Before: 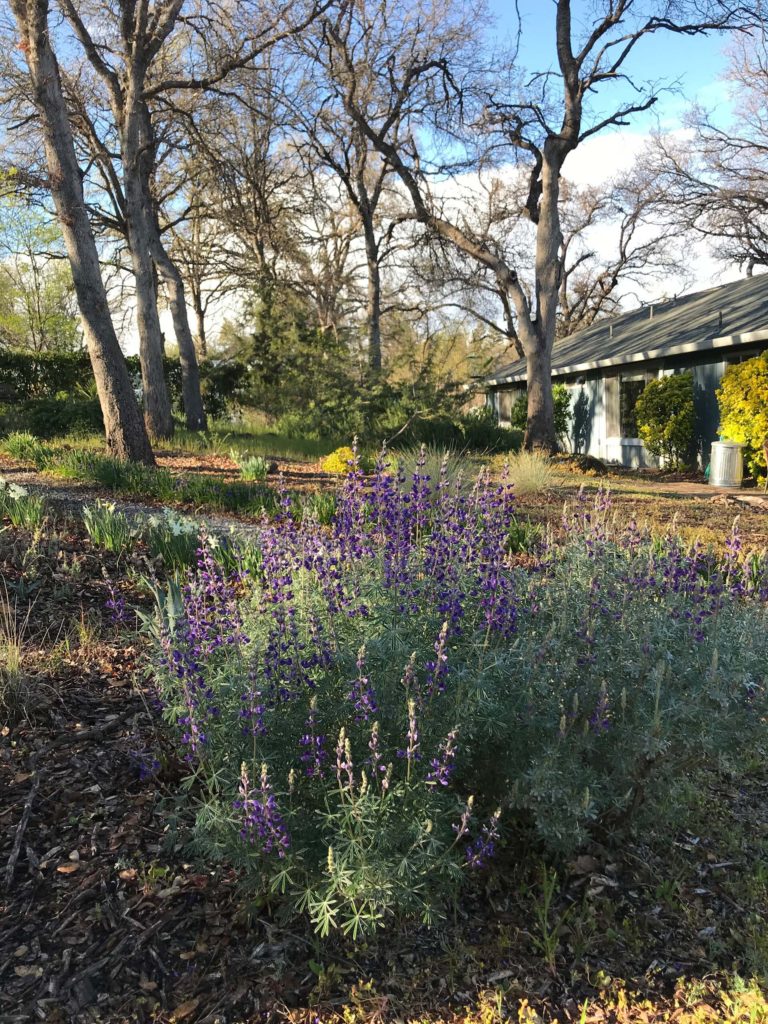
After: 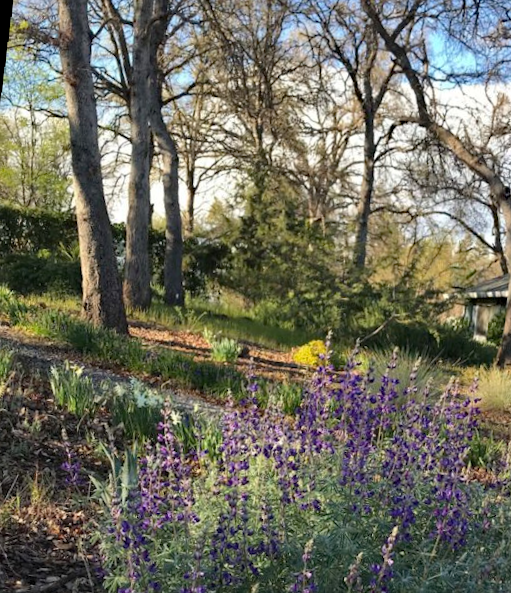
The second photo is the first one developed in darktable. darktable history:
crop and rotate: angle -4.99°, left 2.122%, top 6.945%, right 27.566%, bottom 30.519%
rotate and perspective: rotation 2.27°, automatic cropping off
haze removal: strength 0.29, distance 0.25, compatibility mode true, adaptive false
